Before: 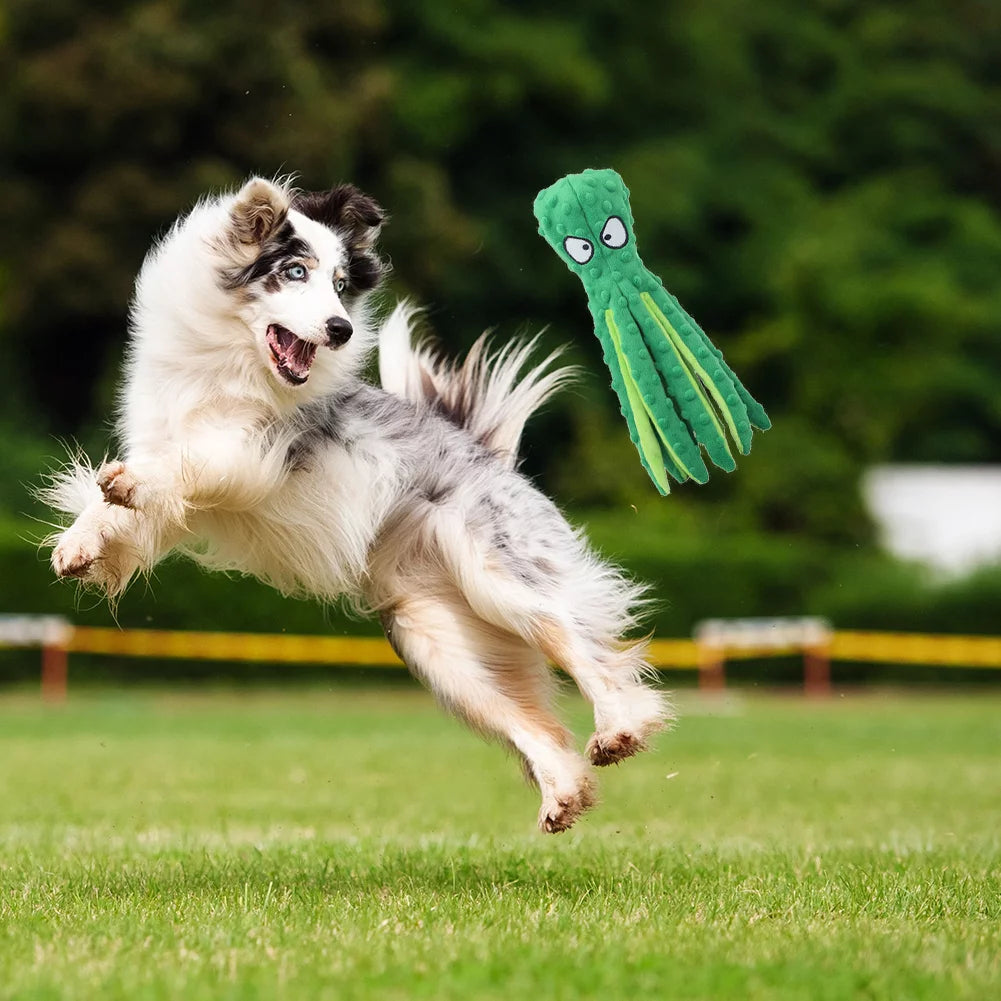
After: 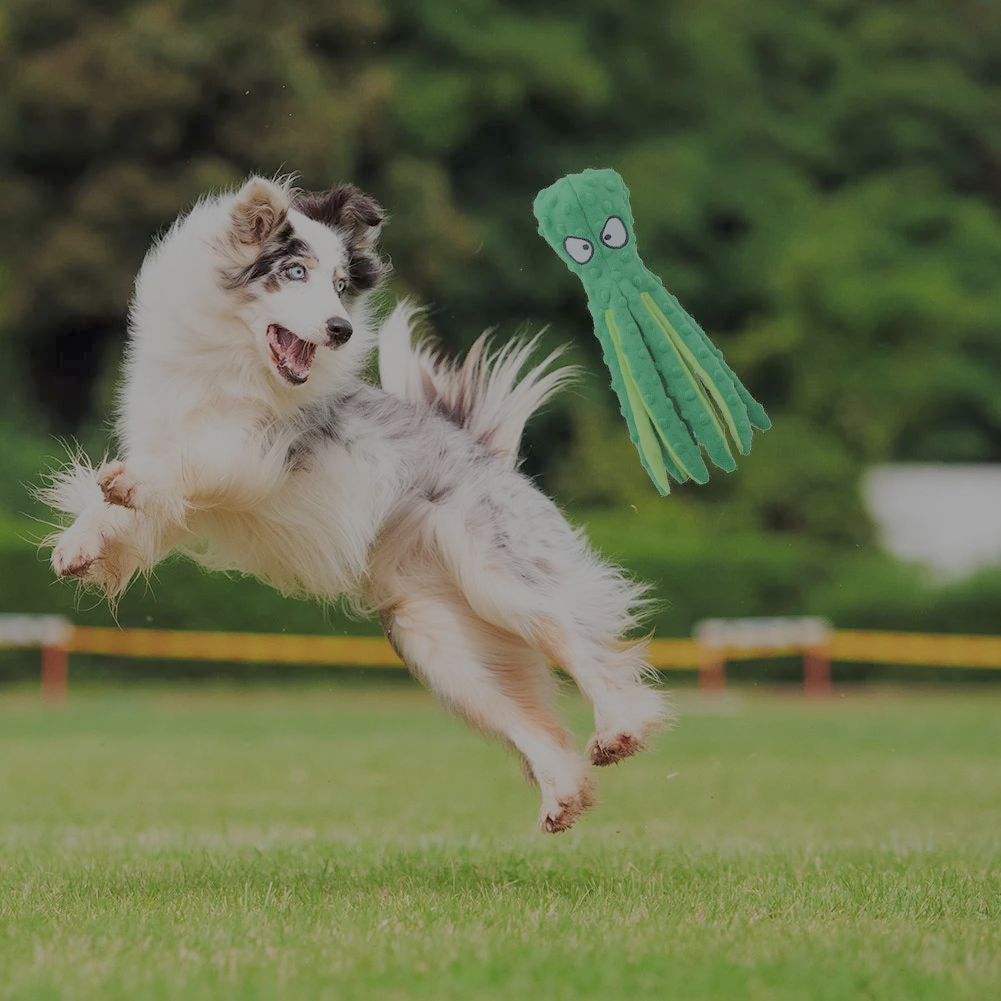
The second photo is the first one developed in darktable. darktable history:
filmic rgb: black relative exposure -15.97 EV, white relative exposure 7.95 EV, hardness 4.2, latitude 49.91%, contrast 0.516, iterations of high-quality reconstruction 0
